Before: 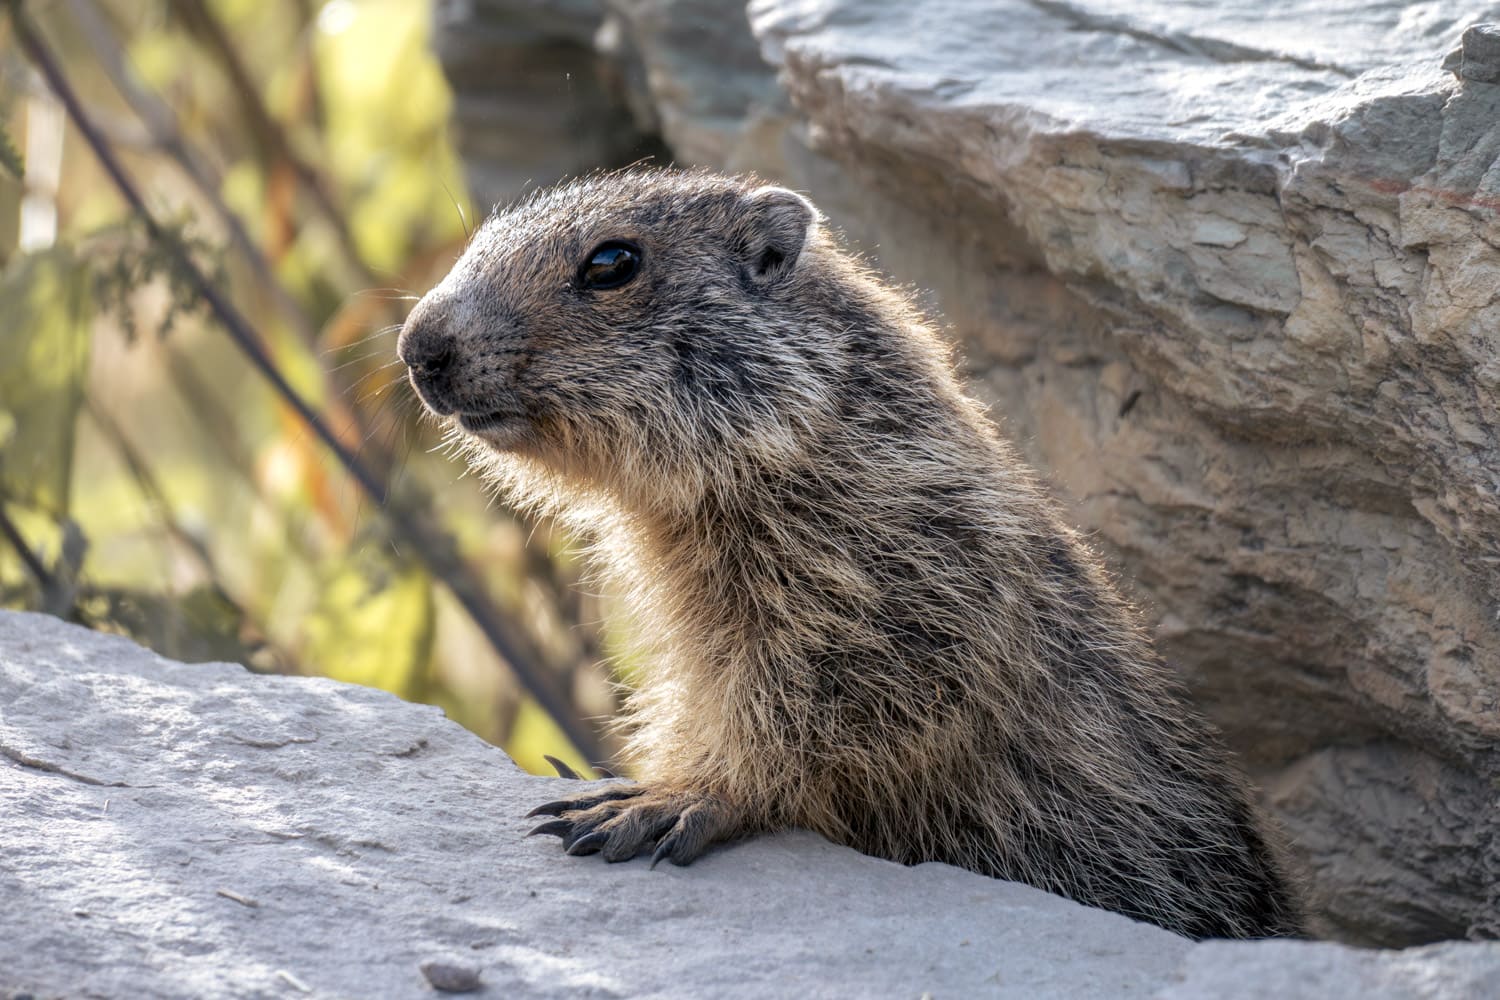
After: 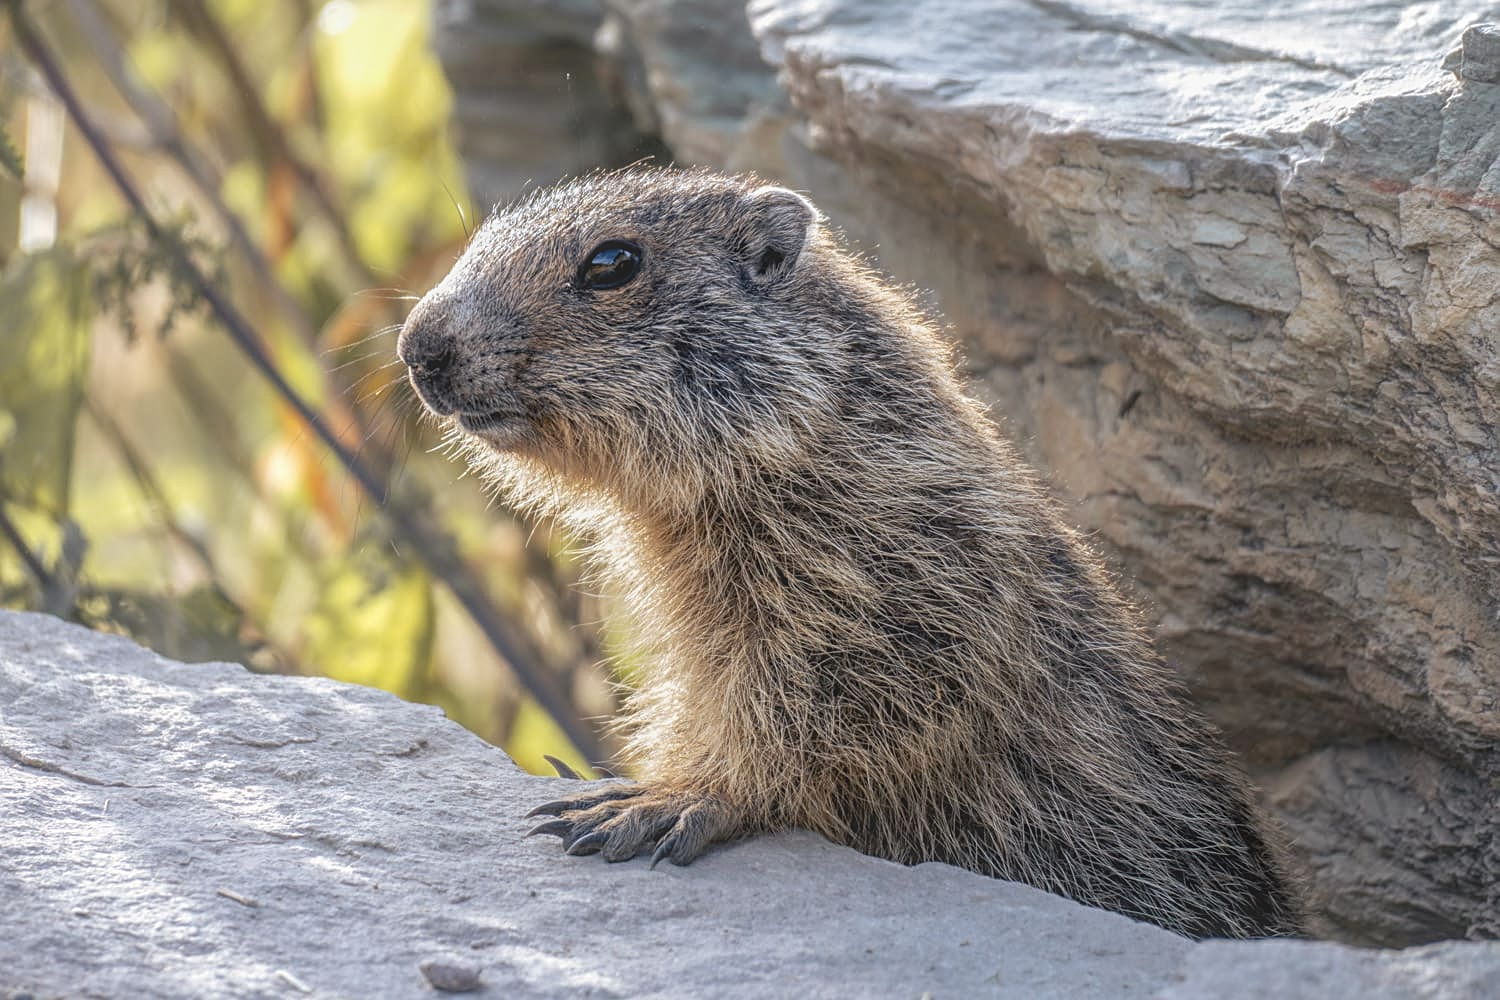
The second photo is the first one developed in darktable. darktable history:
sharpen: on, module defaults
local contrast: highlights 73%, shadows 15%, midtone range 0.197
